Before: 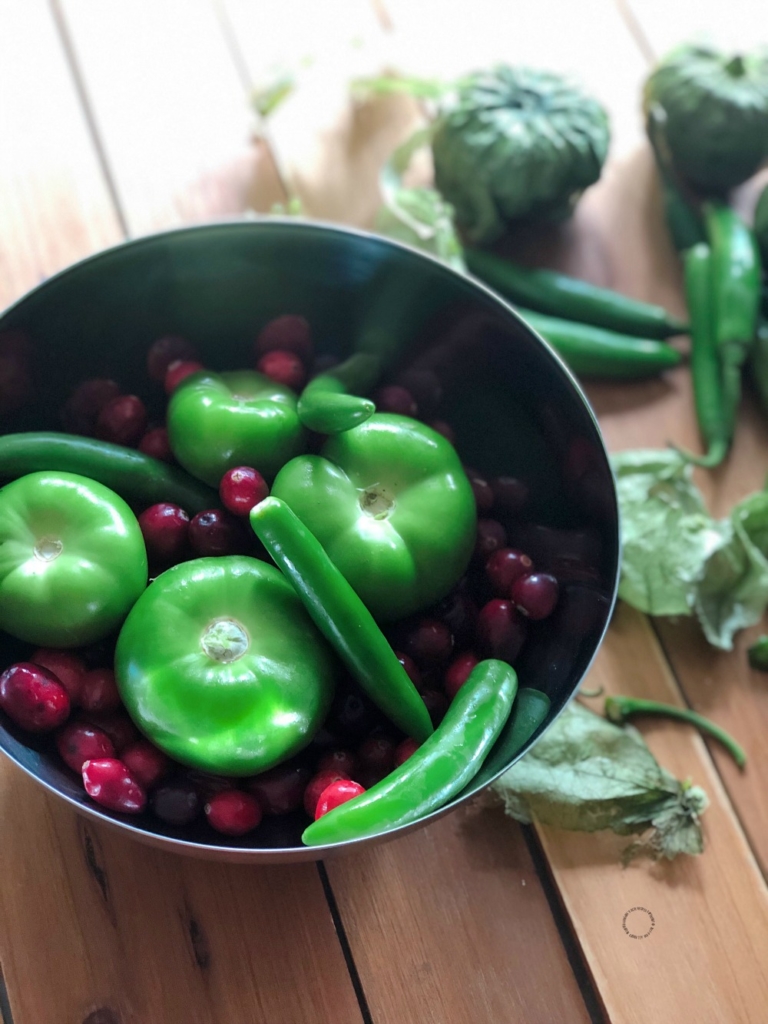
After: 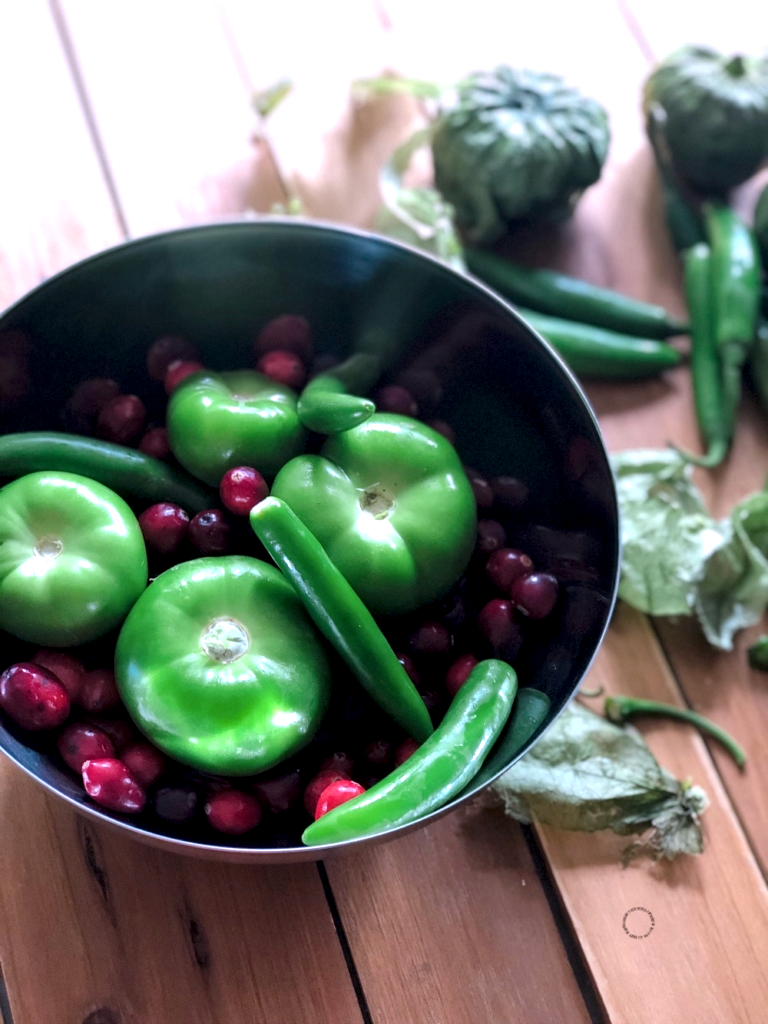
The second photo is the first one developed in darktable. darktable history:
white balance: red 1.066, blue 1.119
local contrast: highlights 123%, shadows 126%, detail 140%, midtone range 0.254
